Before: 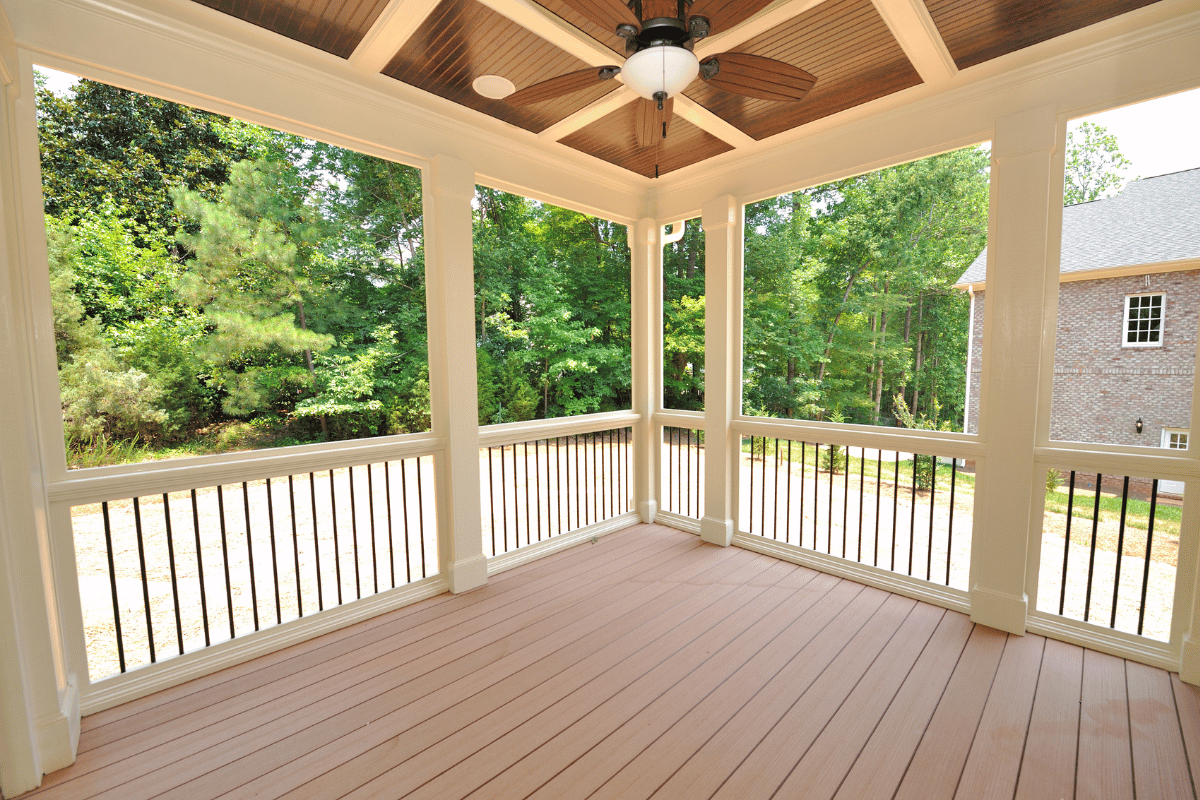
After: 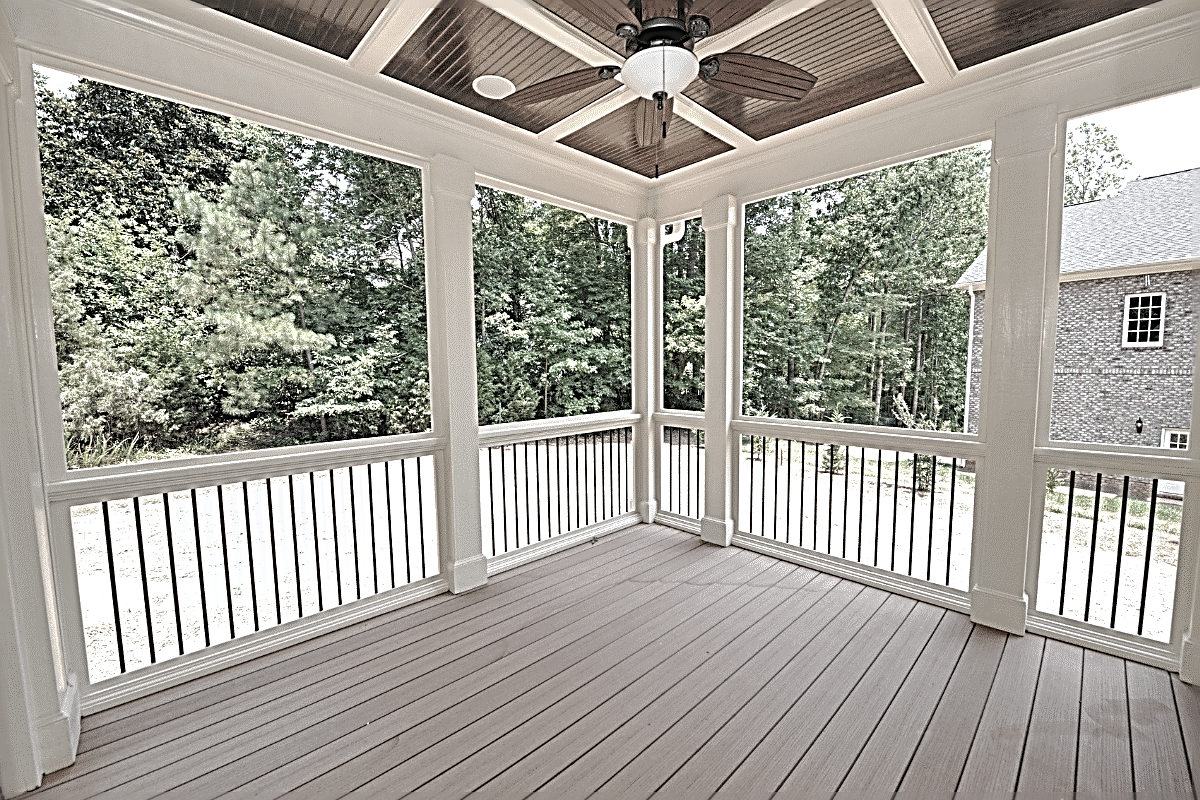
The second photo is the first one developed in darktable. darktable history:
local contrast: detail 130%
color zones: curves: ch1 [(0, 0.153) (0.143, 0.15) (0.286, 0.151) (0.429, 0.152) (0.571, 0.152) (0.714, 0.151) (0.857, 0.151) (1, 0.153)]
white balance: red 0.976, blue 1.04
sharpen: radius 3.158, amount 1.731
